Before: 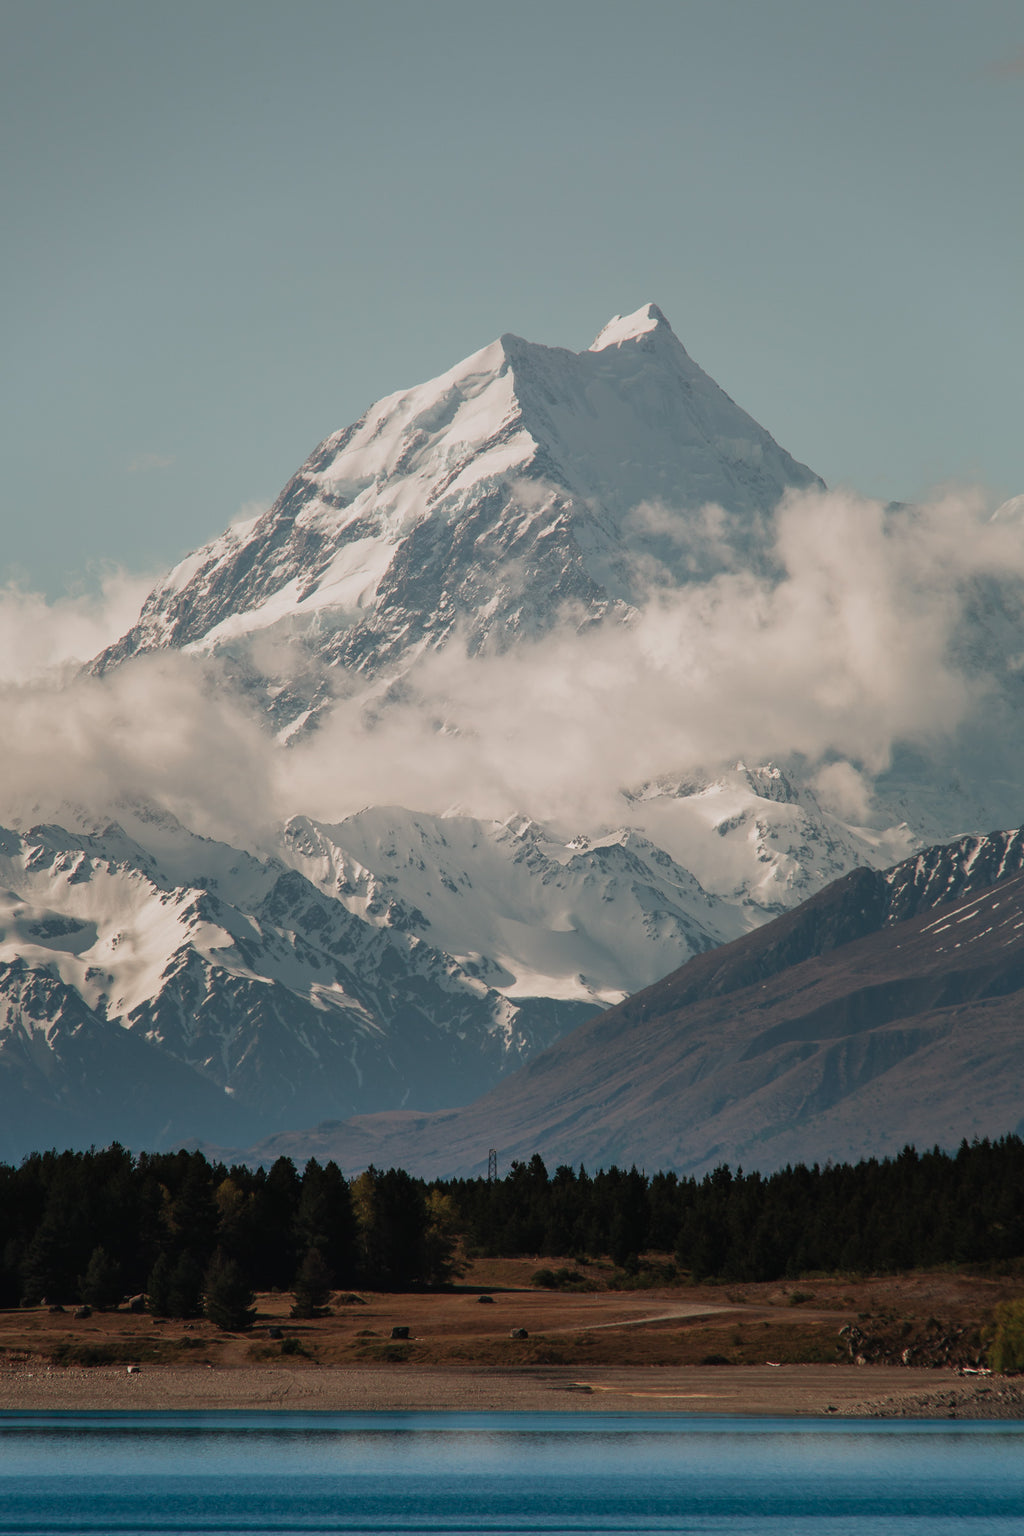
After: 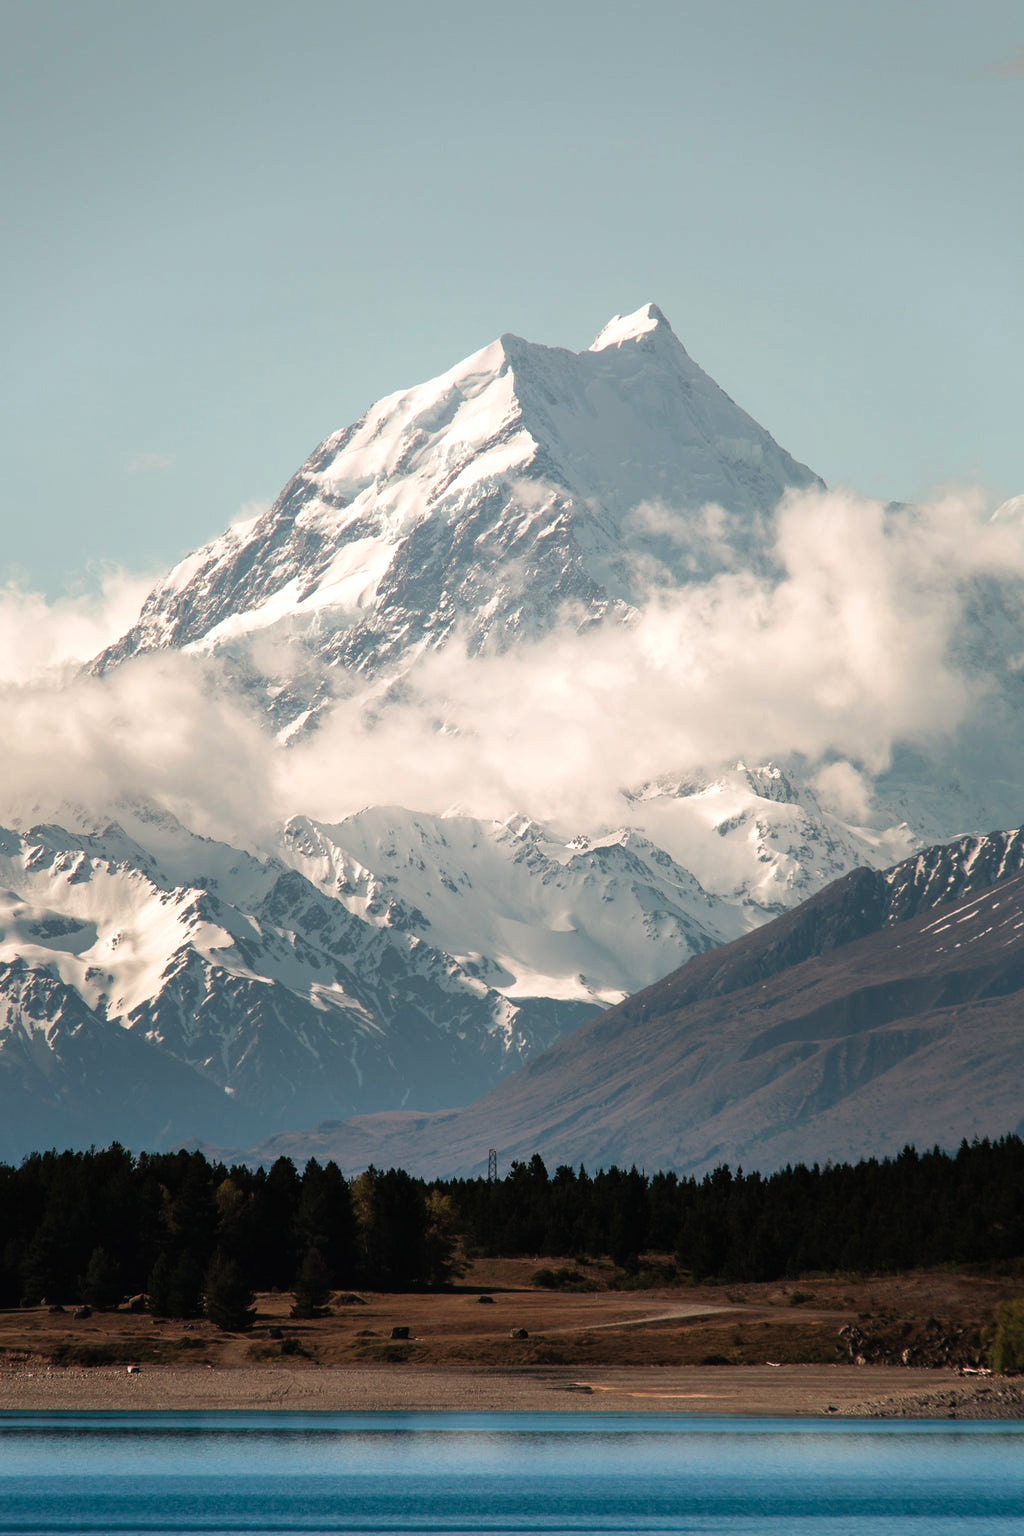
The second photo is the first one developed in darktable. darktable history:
tone equalizer: -8 EV -0.744 EV, -7 EV -0.727 EV, -6 EV -0.598 EV, -5 EV -0.402 EV, -3 EV 0.389 EV, -2 EV 0.6 EV, -1 EV 0.694 EV, +0 EV 0.739 EV
